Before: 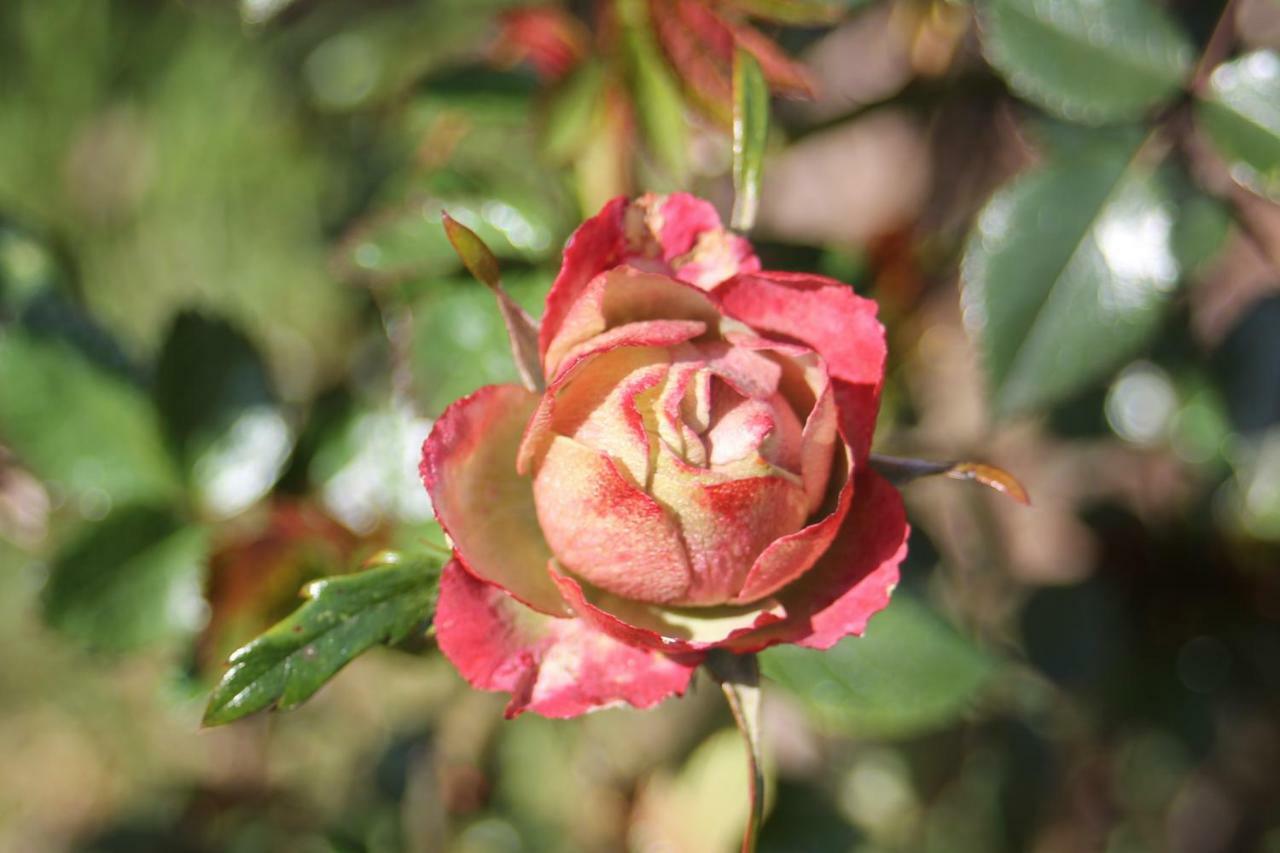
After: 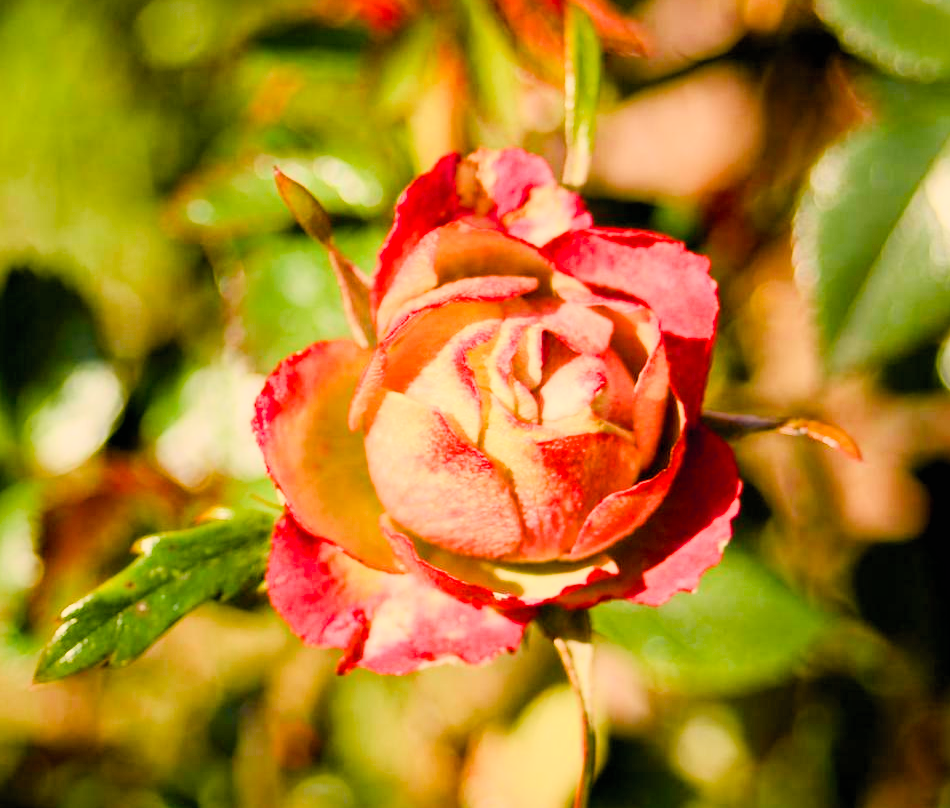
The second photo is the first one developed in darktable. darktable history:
contrast brightness saturation: contrast 0.2, brightness 0.16, saturation 0.22
white balance: red 1.123, blue 0.83
color balance rgb: shadows lift › luminance -9.41%, highlights gain › luminance 17.6%, global offset › luminance -1.45%, perceptual saturation grading › highlights -17.77%, perceptual saturation grading › mid-tones 33.1%, perceptual saturation grading › shadows 50.52%, global vibrance 24.22%
tone equalizer: on, module defaults
filmic rgb: white relative exposure 3.8 EV, hardness 4.35
crop and rotate: left 13.15%, top 5.251%, right 12.609%
